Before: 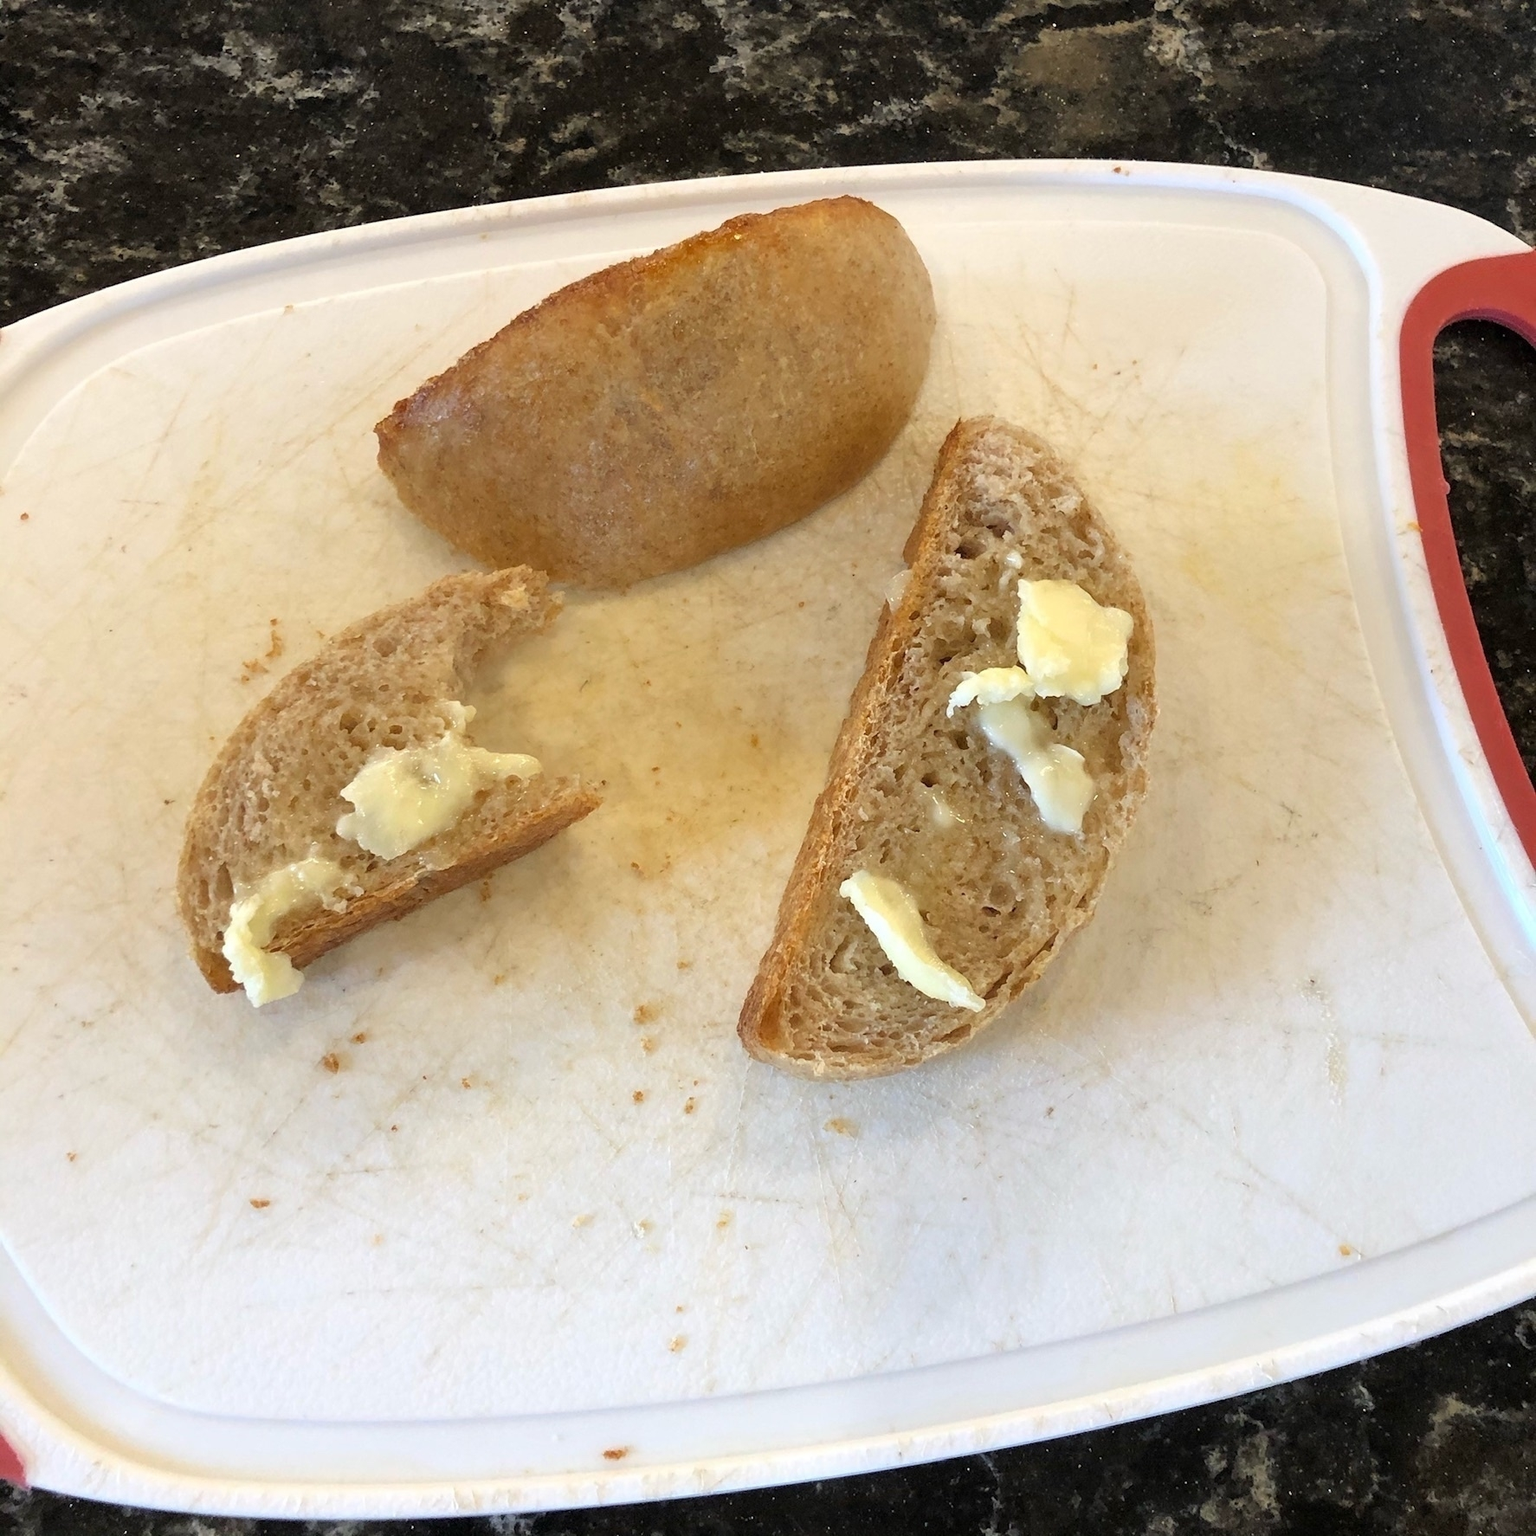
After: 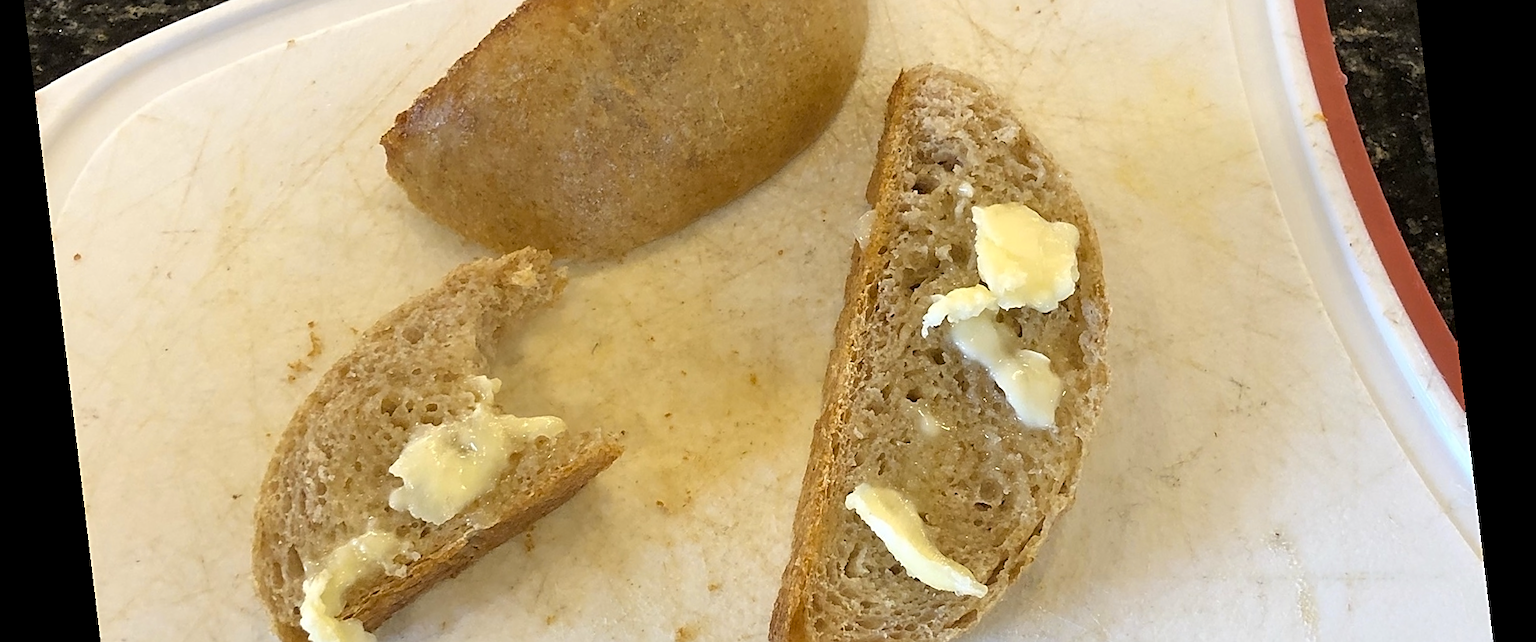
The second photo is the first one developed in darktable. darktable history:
rotate and perspective: rotation -6.83°, automatic cropping off
color contrast: green-magenta contrast 0.8, blue-yellow contrast 1.1, unbound 0
sharpen: on, module defaults
crop and rotate: top 23.84%, bottom 34.294%
